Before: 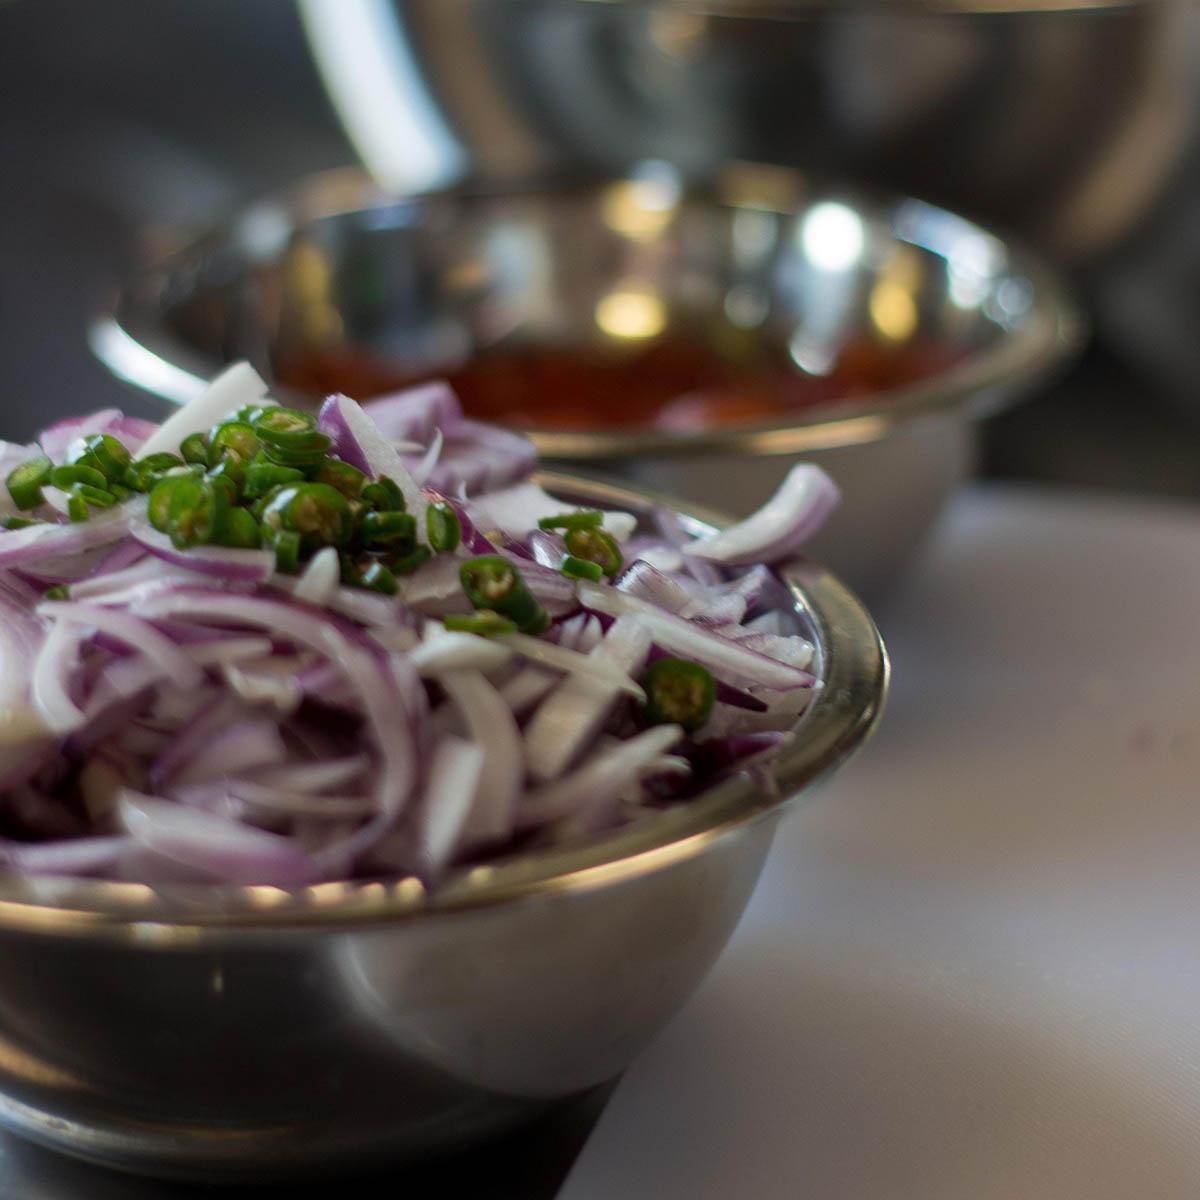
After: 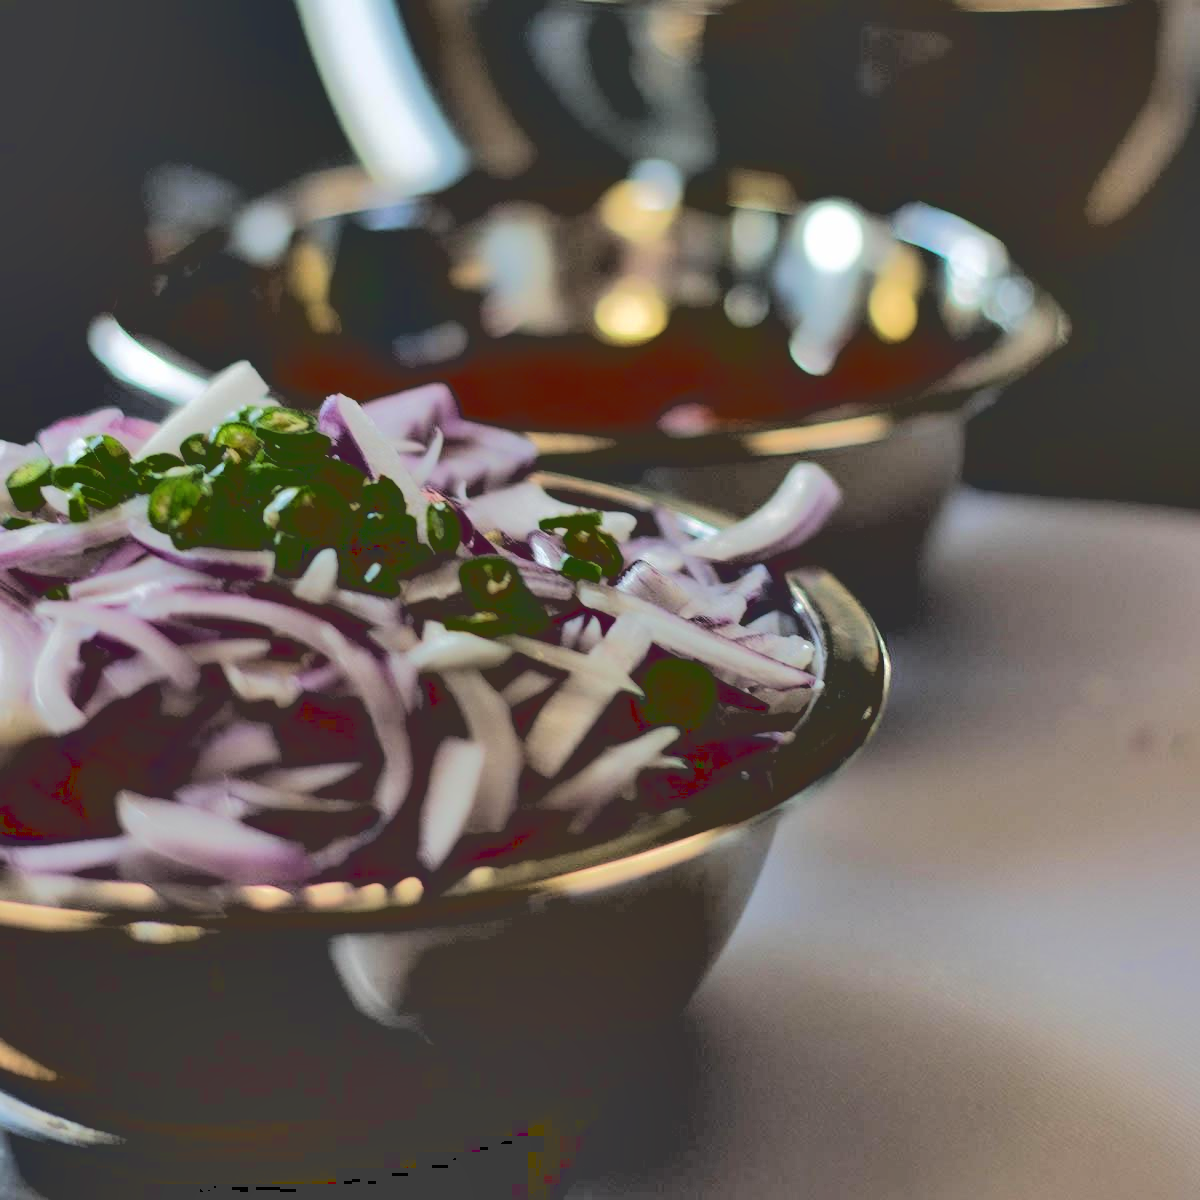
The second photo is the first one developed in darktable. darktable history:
base curve: curves: ch0 [(0.065, 0.026) (0.236, 0.358) (0.53, 0.546) (0.777, 0.841) (0.924, 0.992)], preserve colors average RGB
shadows and highlights: soften with gaussian
